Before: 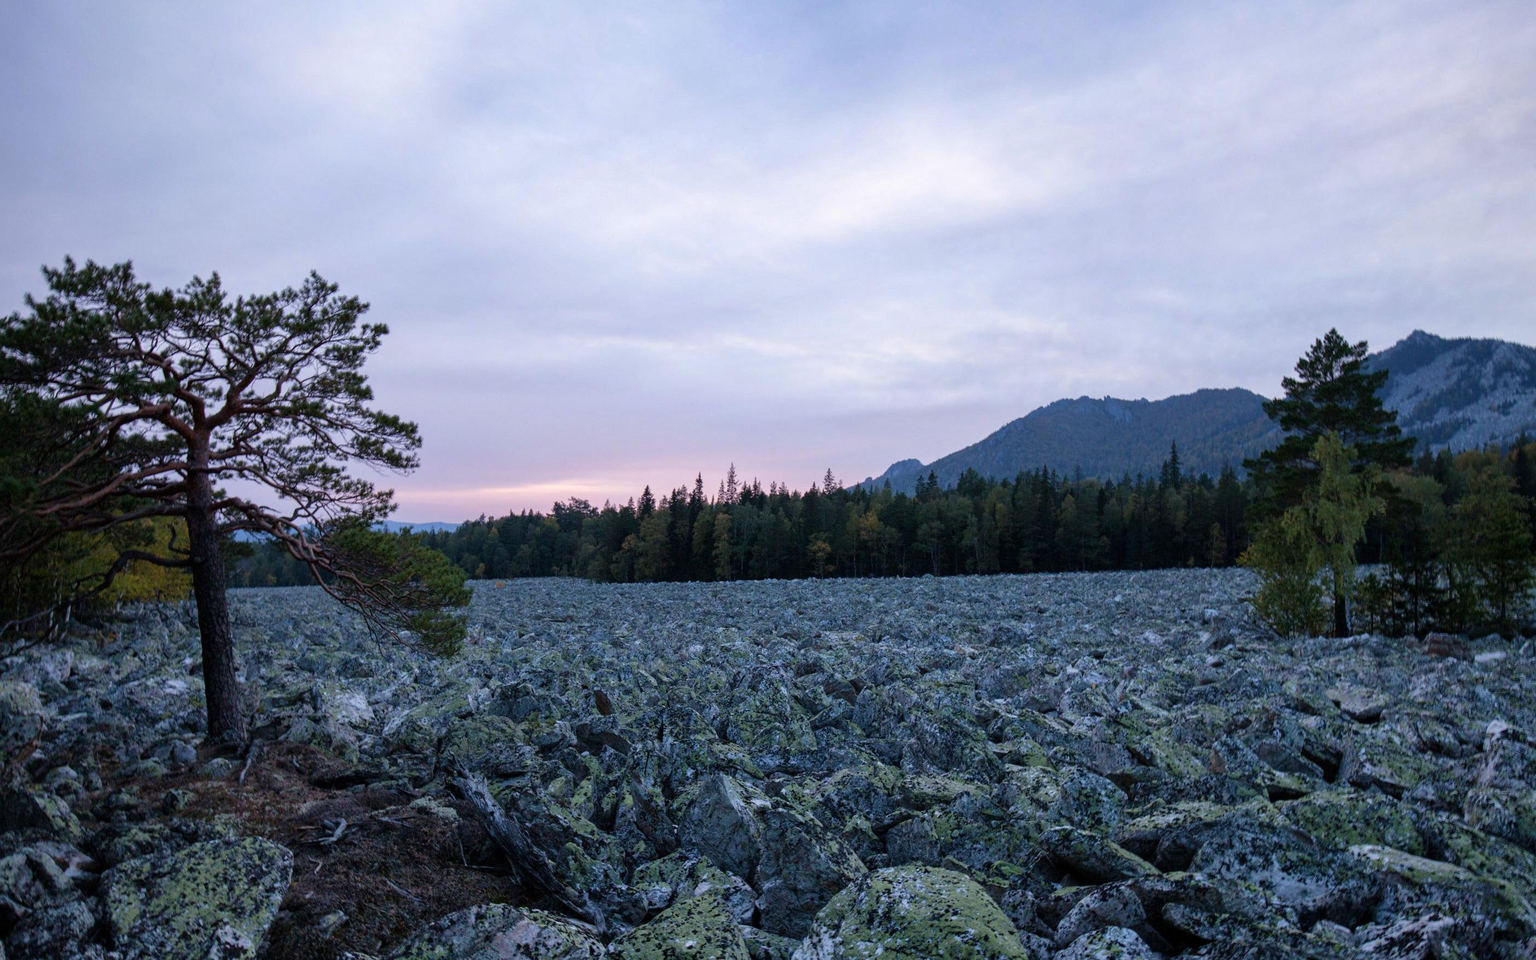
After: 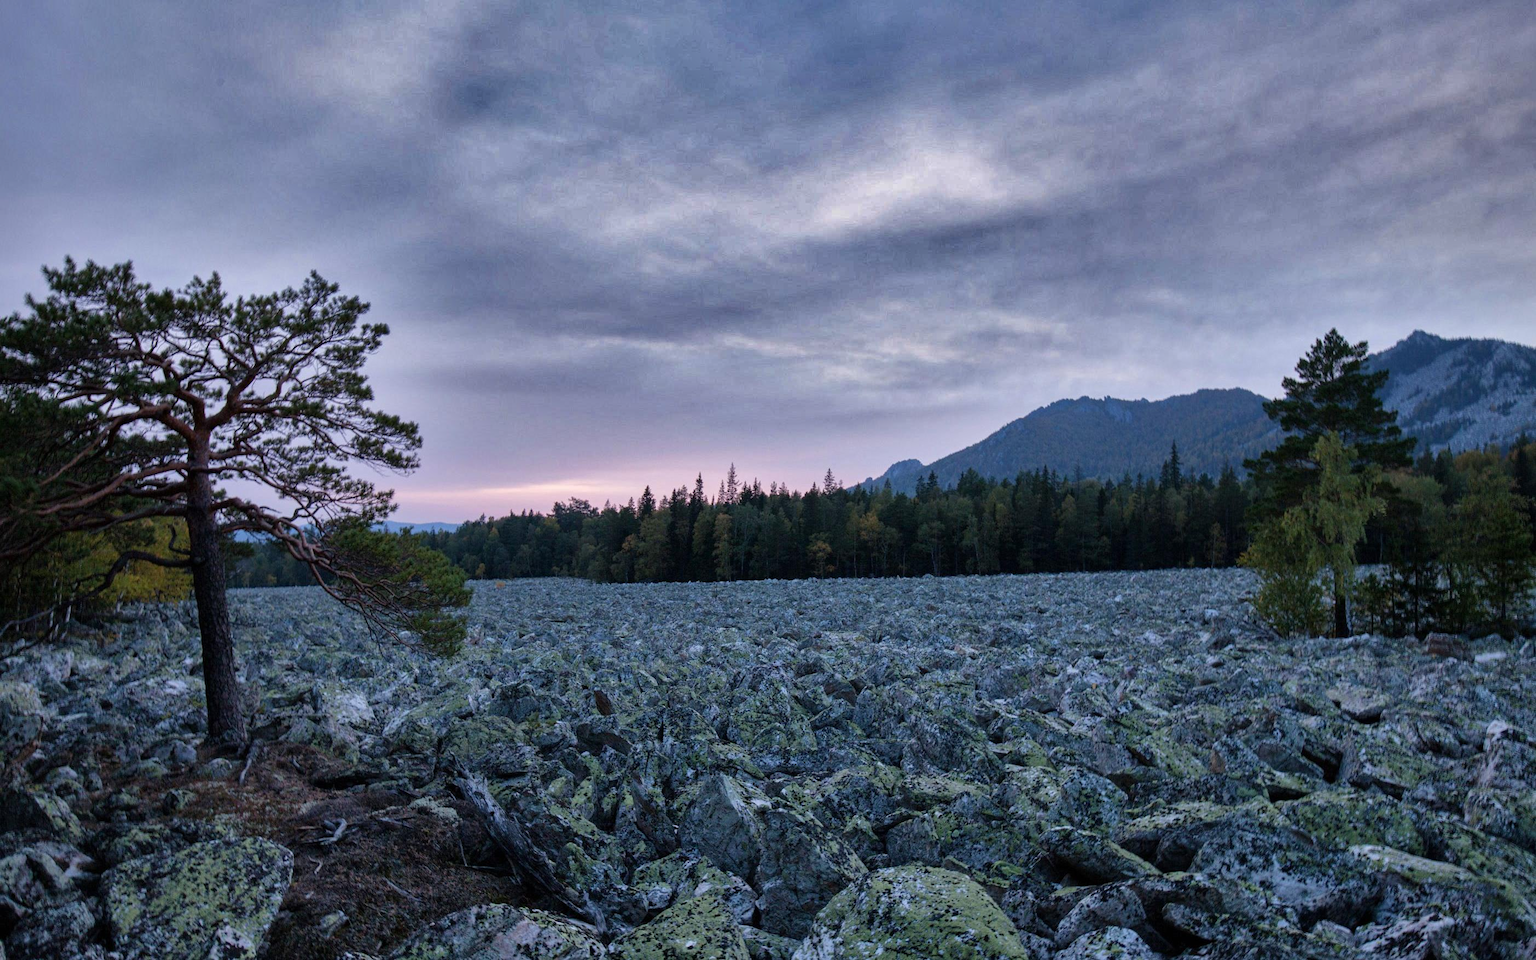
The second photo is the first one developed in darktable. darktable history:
shadows and highlights: shadows 20.91, highlights -82.73, soften with gaussian
